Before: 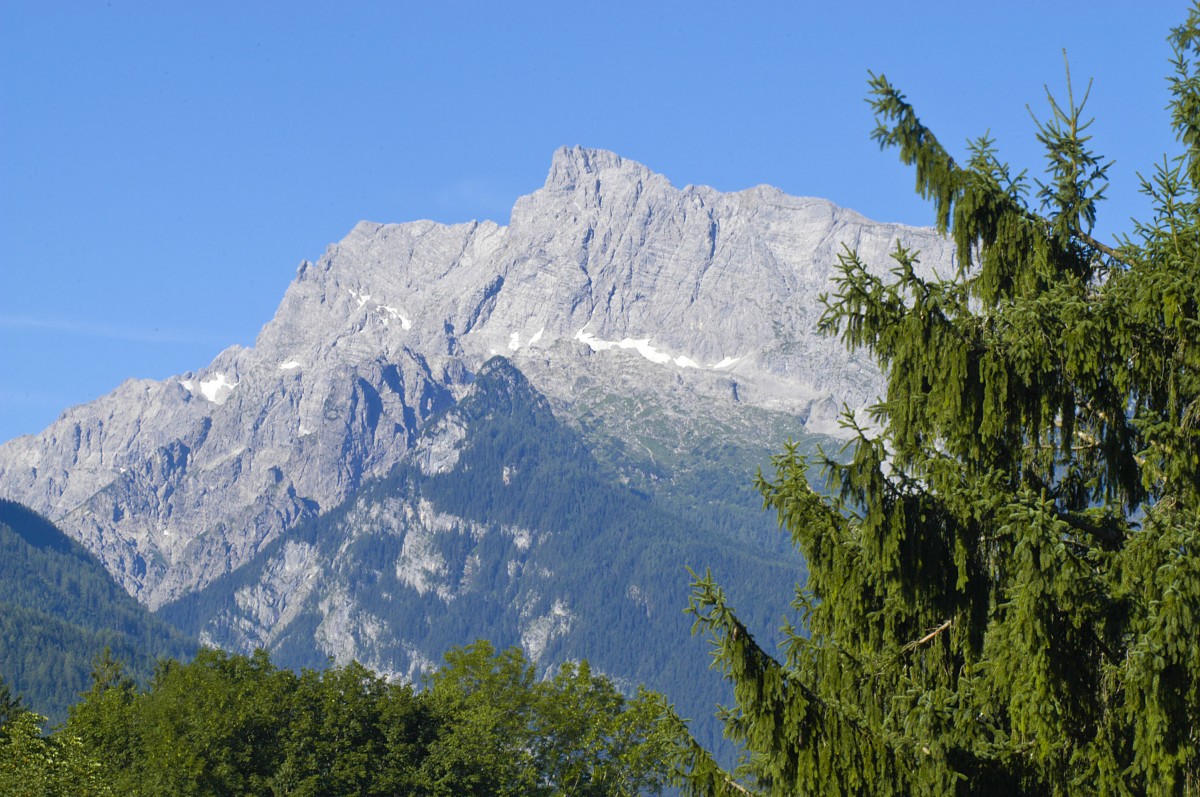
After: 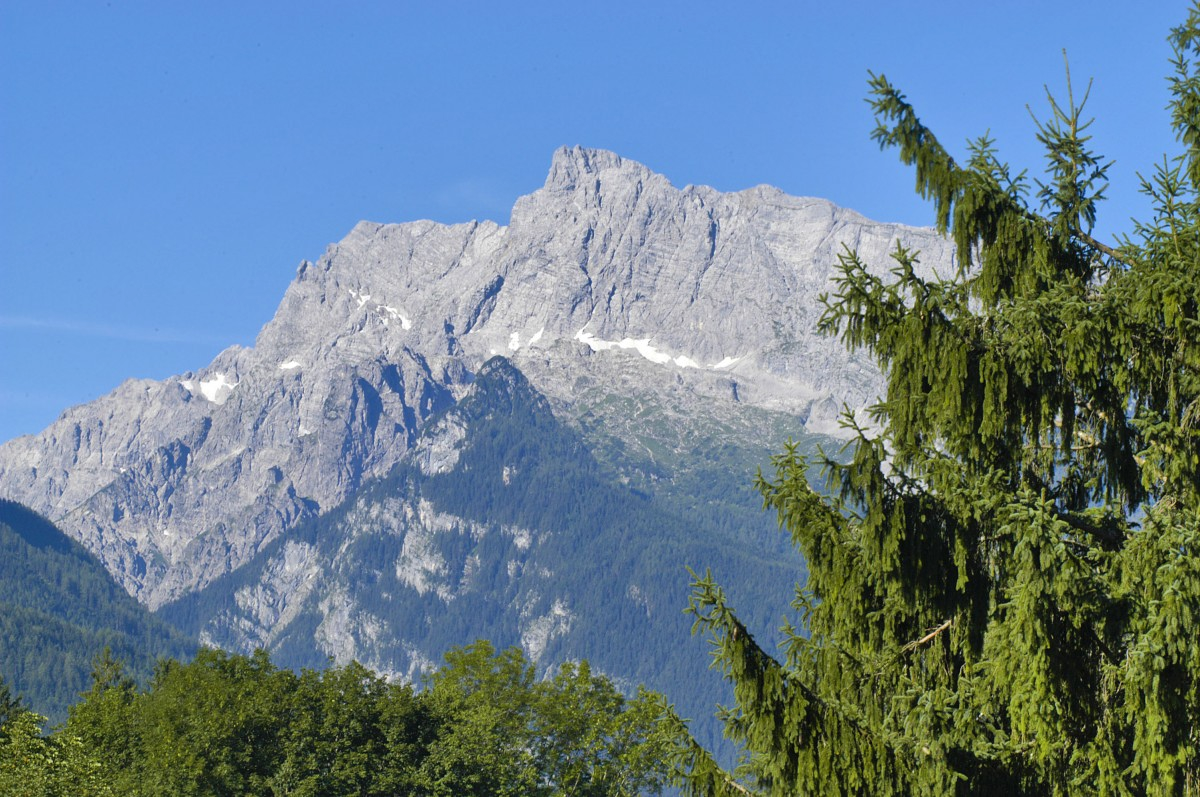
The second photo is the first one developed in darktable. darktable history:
shadows and highlights: shadows 53, soften with gaussian
tone equalizer: on, module defaults
